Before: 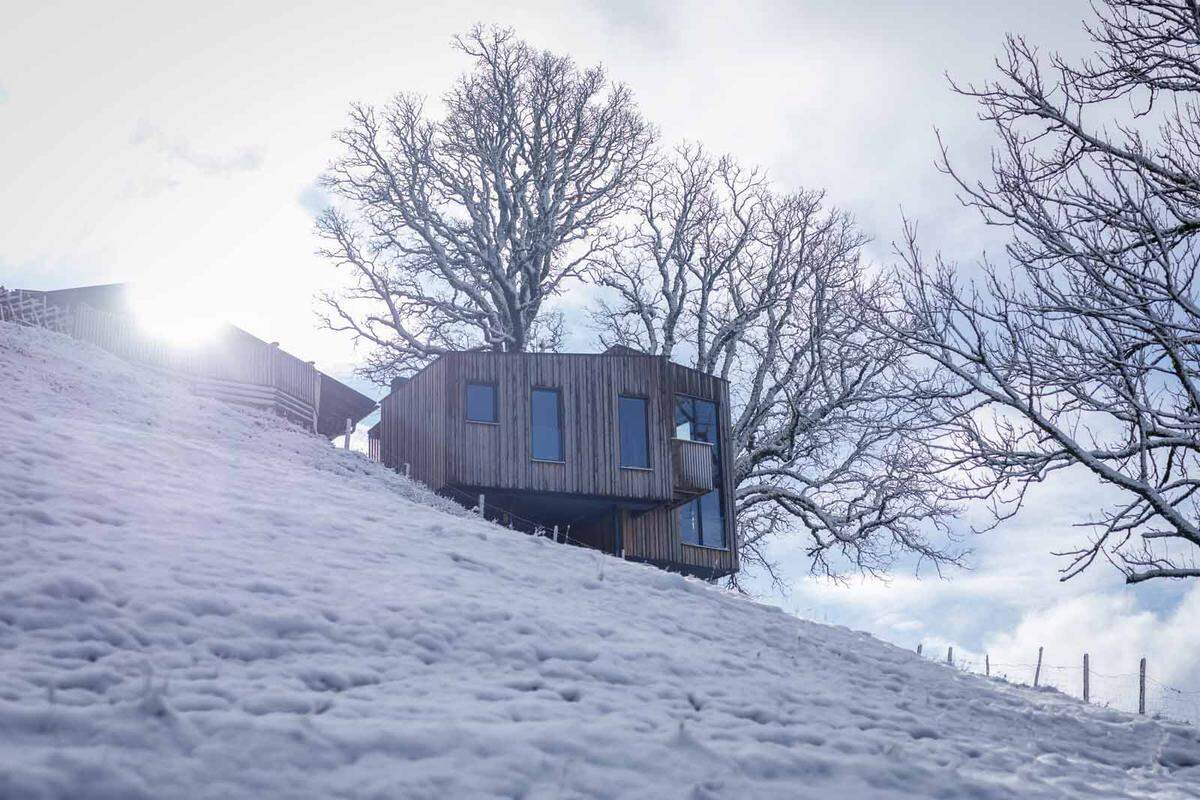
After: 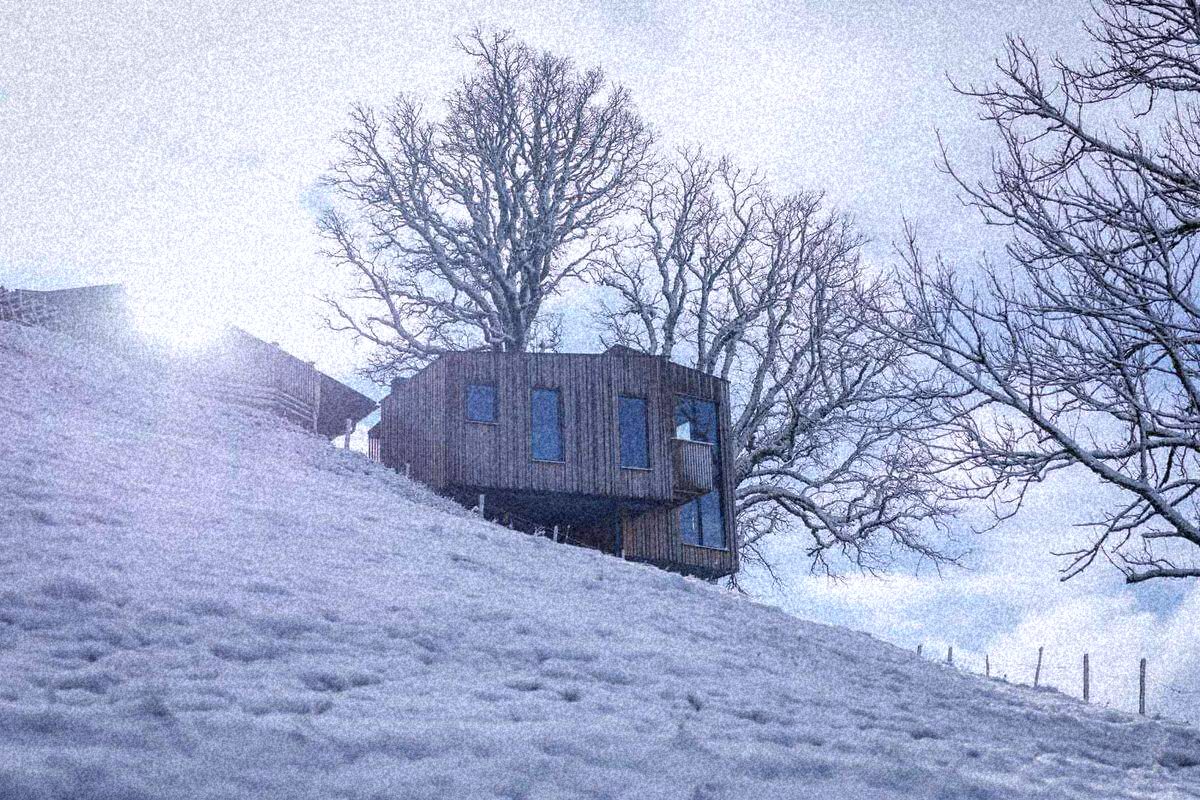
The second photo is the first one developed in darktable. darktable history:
grain: coarseness 46.9 ISO, strength 50.21%, mid-tones bias 0%
color calibration: illuminant as shot in camera, x 0.358, y 0.373, temperature 4628.91 K
white balance: emerald 1
